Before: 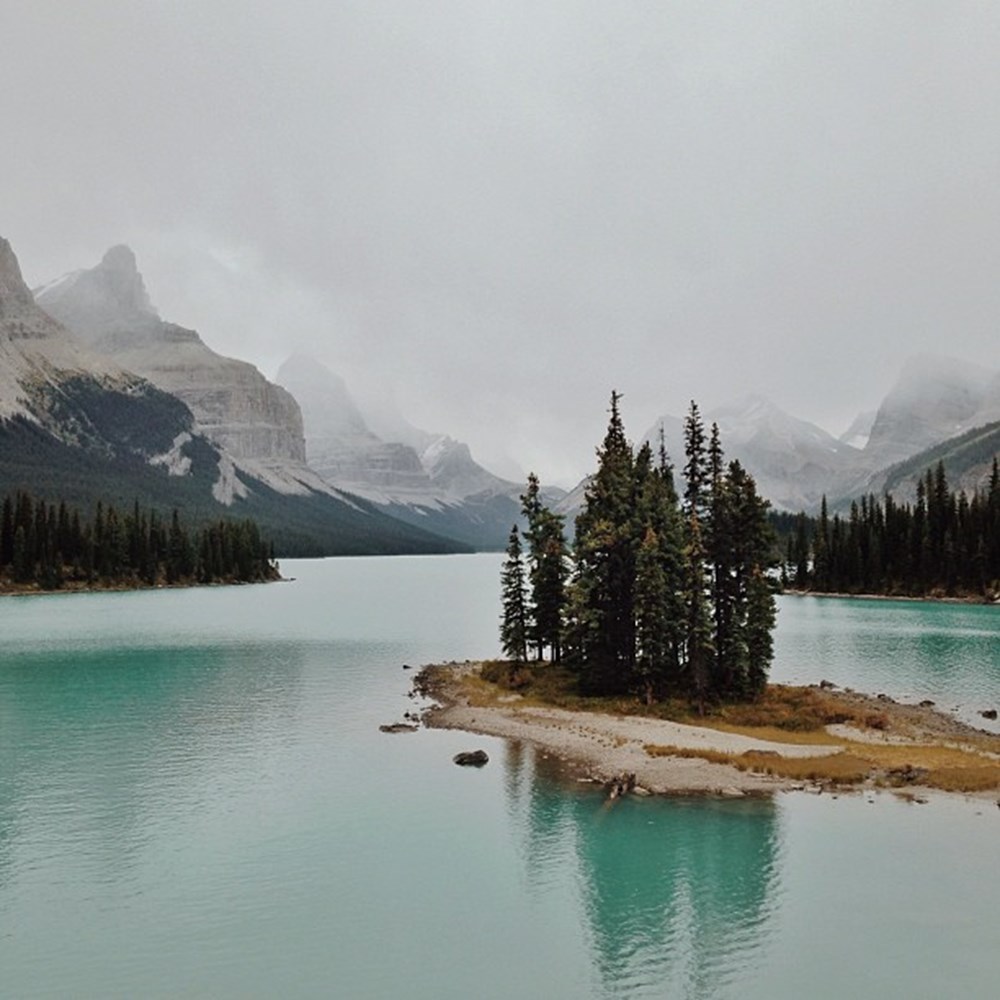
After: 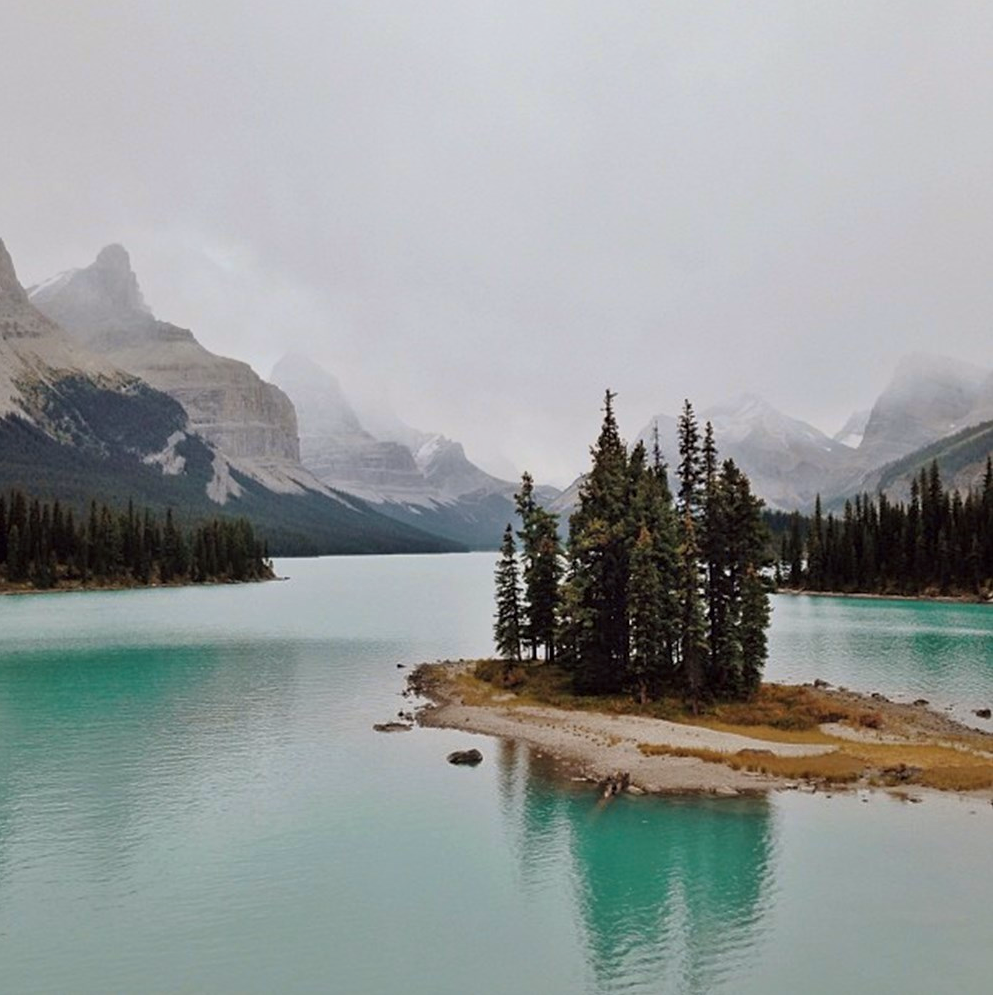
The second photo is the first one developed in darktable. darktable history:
tone curve: curves: ch0 [(0.013, 0) (0.061, 0.068) (0.239, 0.256) (0.502, 0.505) (0.683, 0.676) (0.761, 0.773) (0.858, 0.858) (0.987, 0.945)]; ch1 [(0, 0) (0.172, 0.123) (0.304, 0.267) (0.414, 0.395) (0.472, 0.473) (0.502, 0.508) (0.521, 0.528) (0.583, 0.595) (0.654, 0.673) (0.728, 0.761) (1, 1)]; ch2 [(0, 0) (0.411, 0.424) (0.485, 0.476) (0.502, 0.502) (0.553, 0.557) (0.57, 0.576) (1, 1)], color space Lab, independent channels, preserve colors none
crop and rotate: left 0.614%, top 0.179%, bottom 0.309%
